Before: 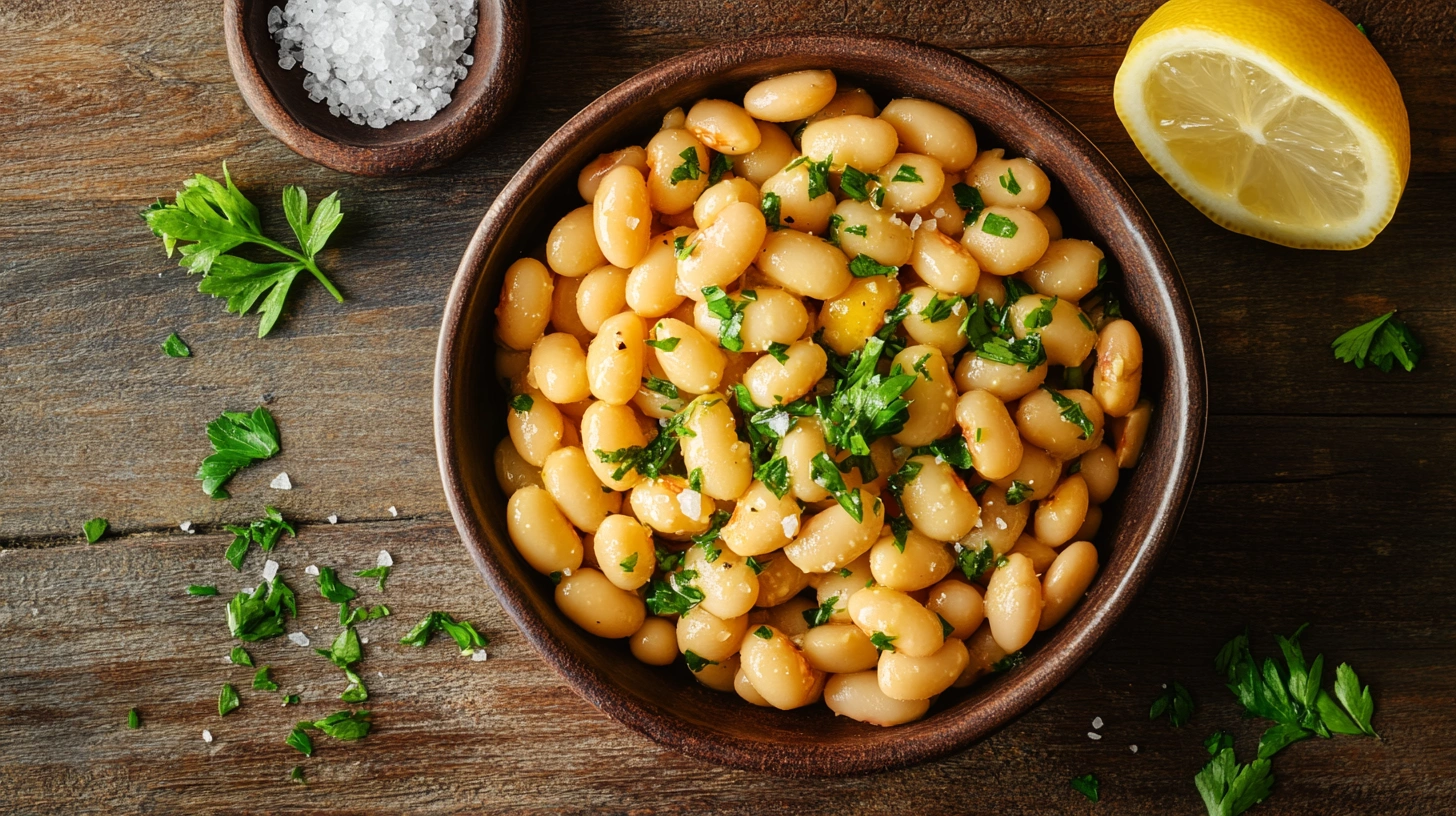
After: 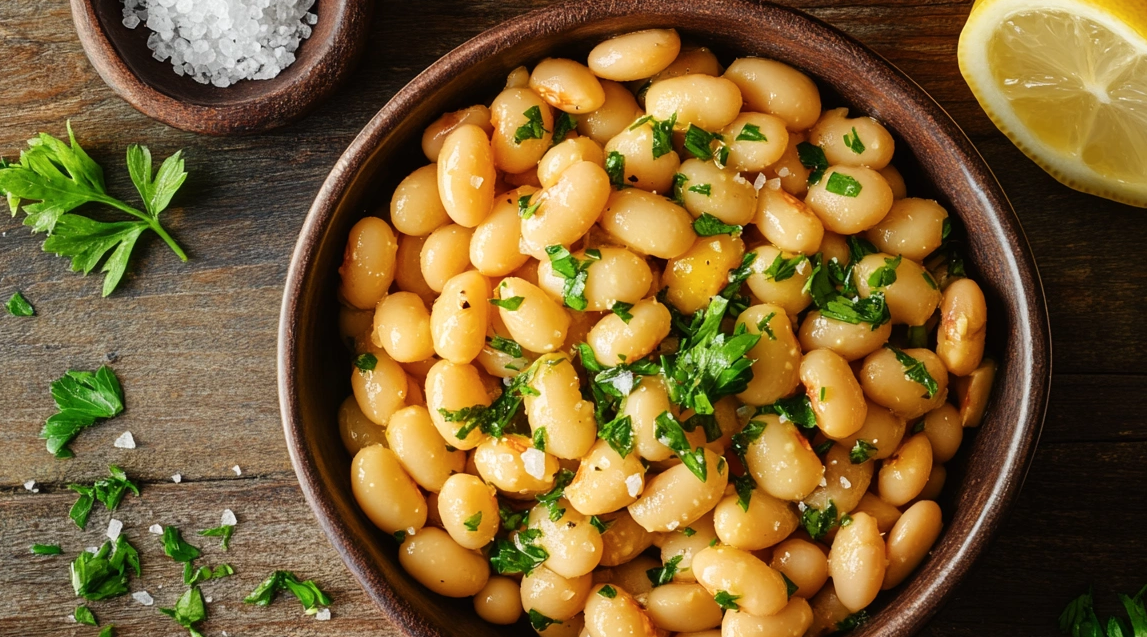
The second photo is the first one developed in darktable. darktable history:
crop and rotate: left 10.77%, top 5.1%, right 10.41%, bottom 16.76%
color balance rgb: on, module defaults
